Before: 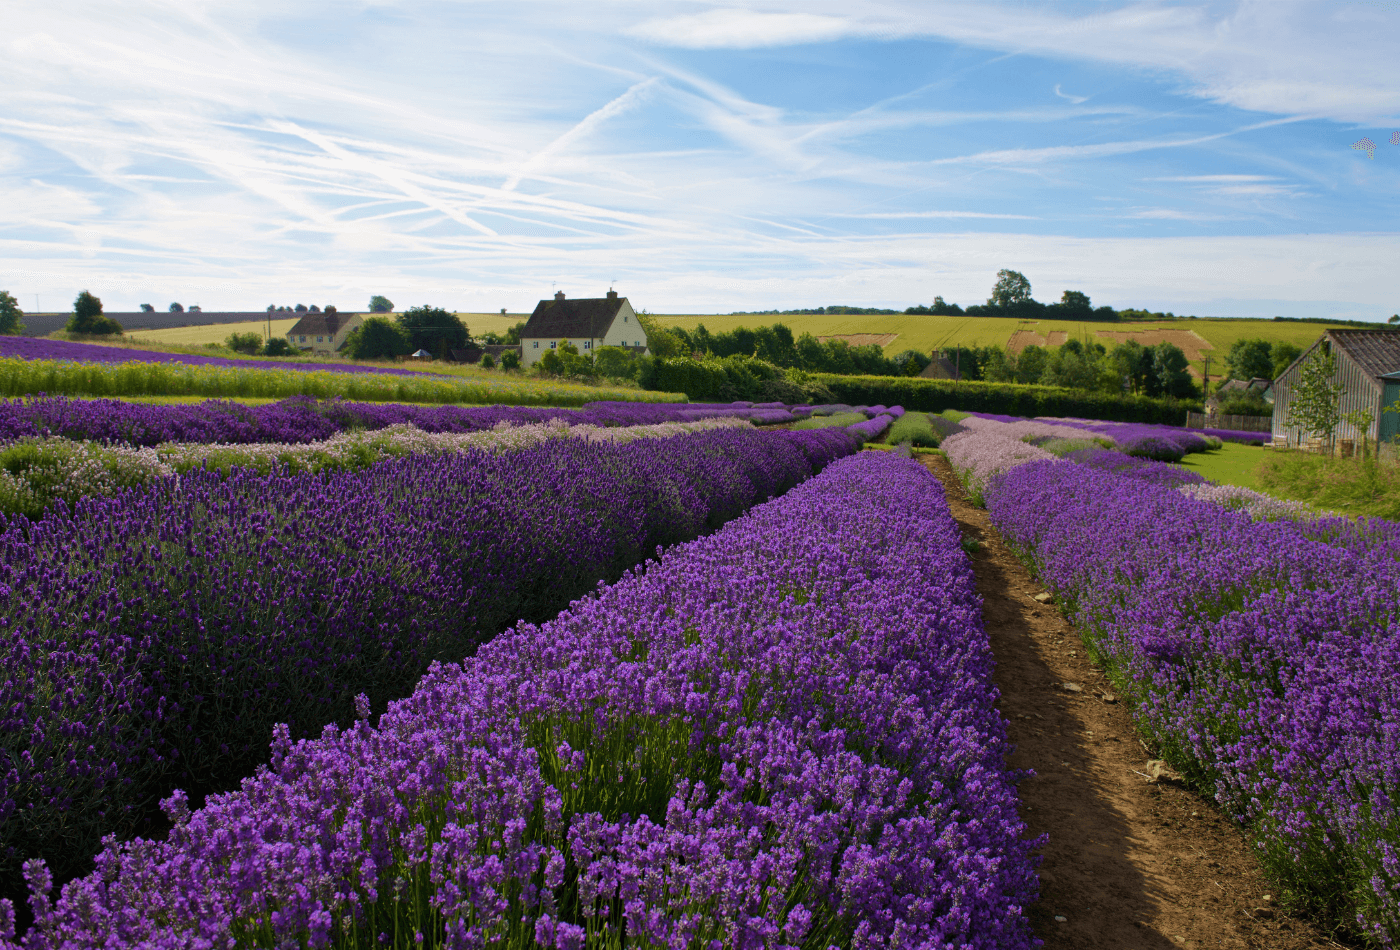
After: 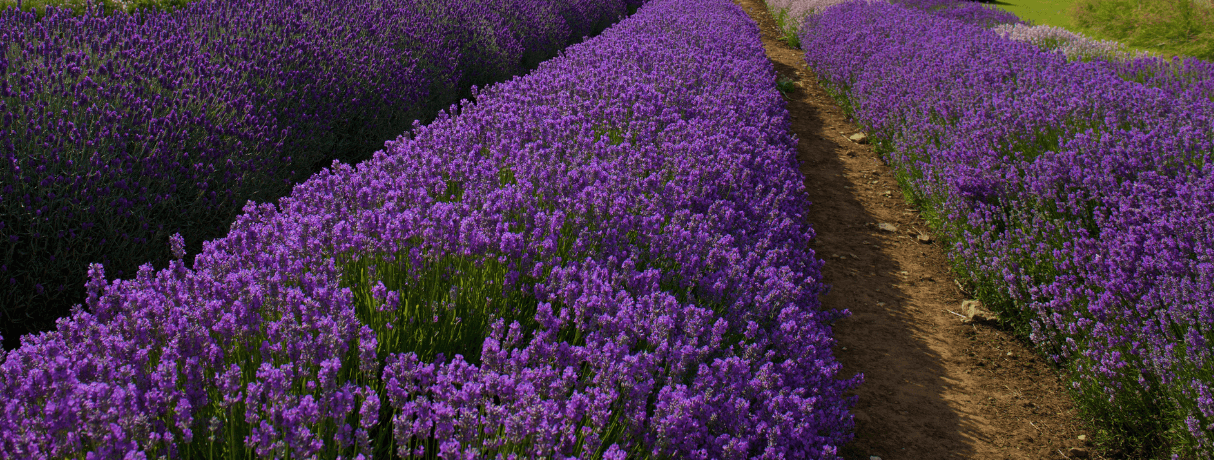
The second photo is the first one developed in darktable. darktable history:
crop and rotate: left 13.268%, top 48.601%, bottom 2.899%
